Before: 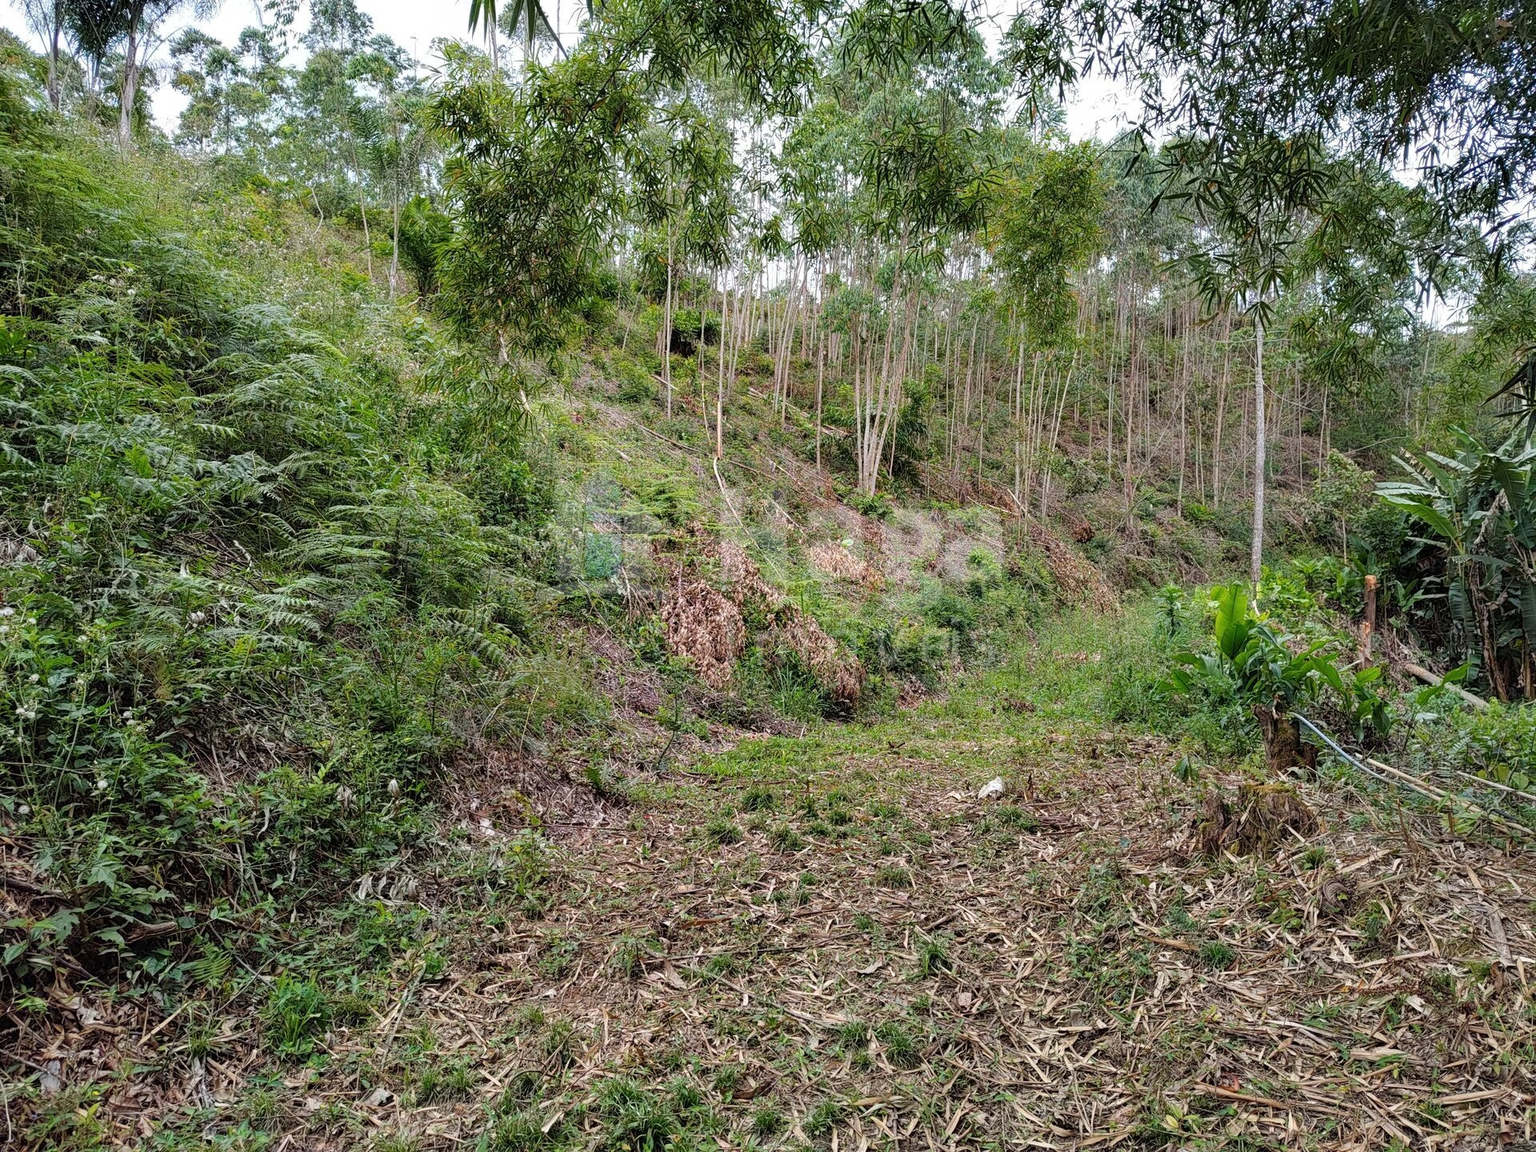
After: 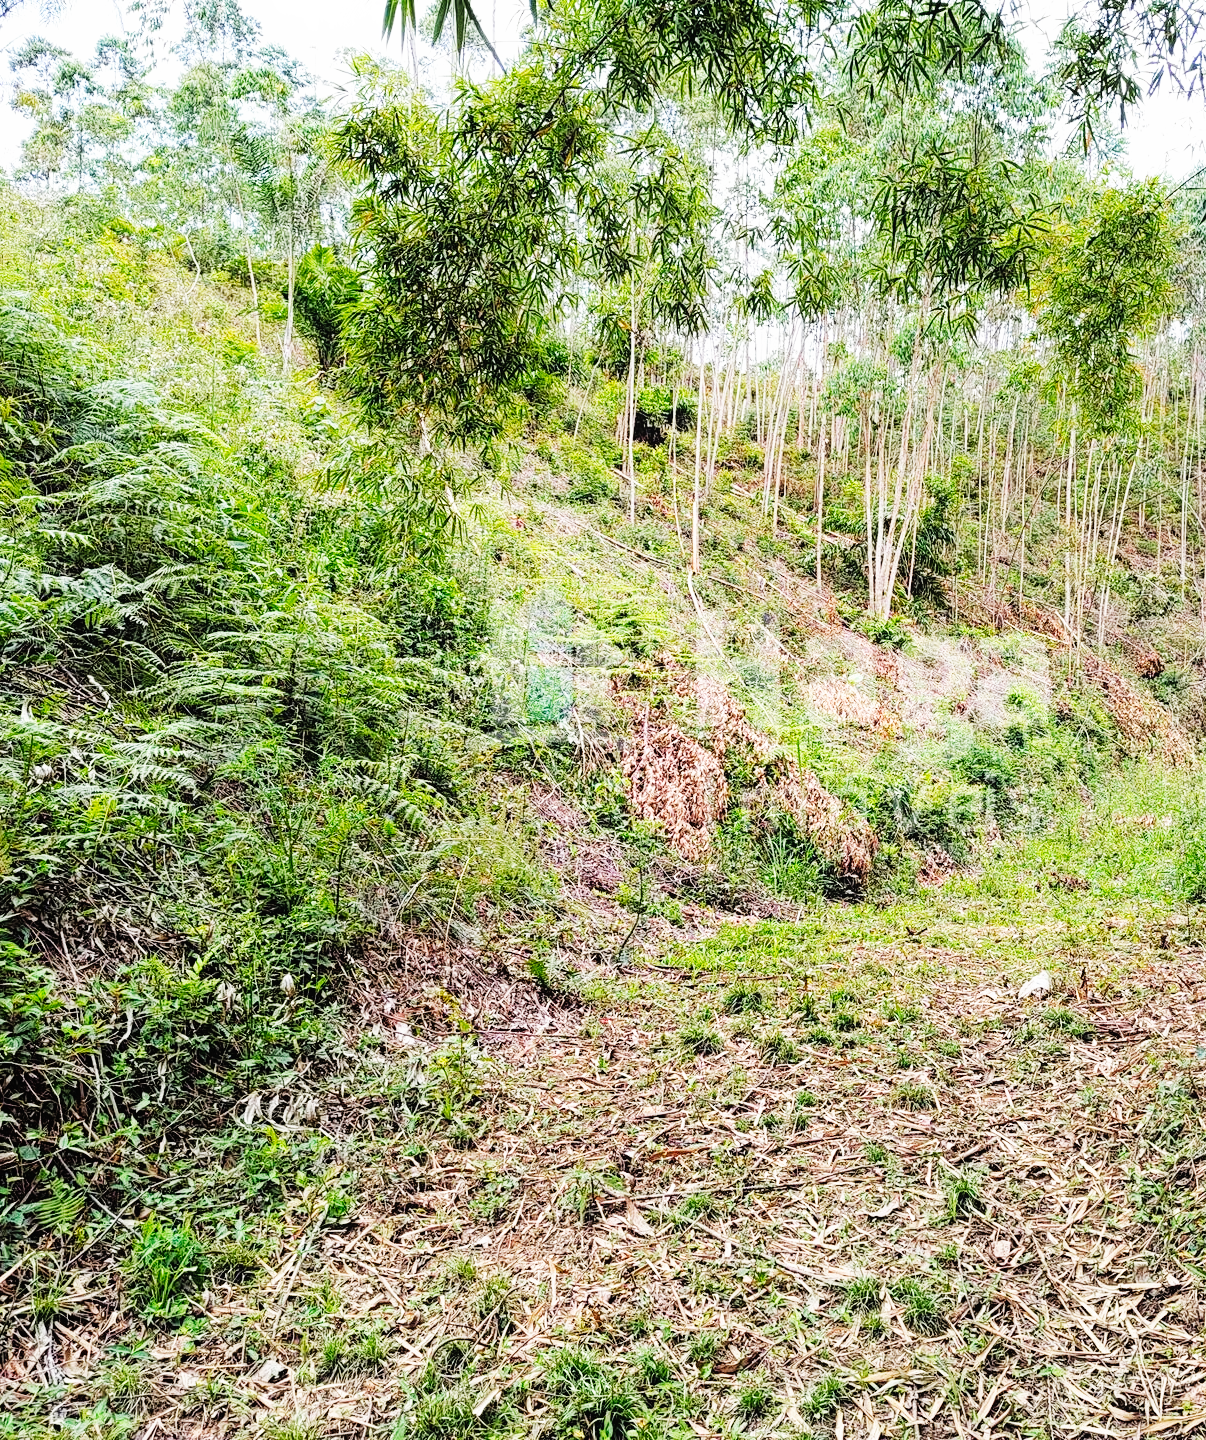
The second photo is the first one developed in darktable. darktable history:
contrast equalizer: y [[0.439, 0.44, 0.442, 0.457, 0.493, 0.498], [0.5 ×6], [0.5 ×6], [0 ×6], [0 ×6]]
base curve: curves: ch0 [(0, 0) (0.007, 0.004) (0.027, 0.03) (0.046, 0.07) (0.207, 0.54) (0.442, 0.872) (0.673, 0.972) (1, 1)], preserve colors none
rgb curve: curves: ch0 [(0, 0) (0.136, 0.078) (0.262, 0.245) (0.414, 0.42) (1, 1)], compensate middle gray true, preserve colors basic power
crop: left 10.644%, right 26.528%
